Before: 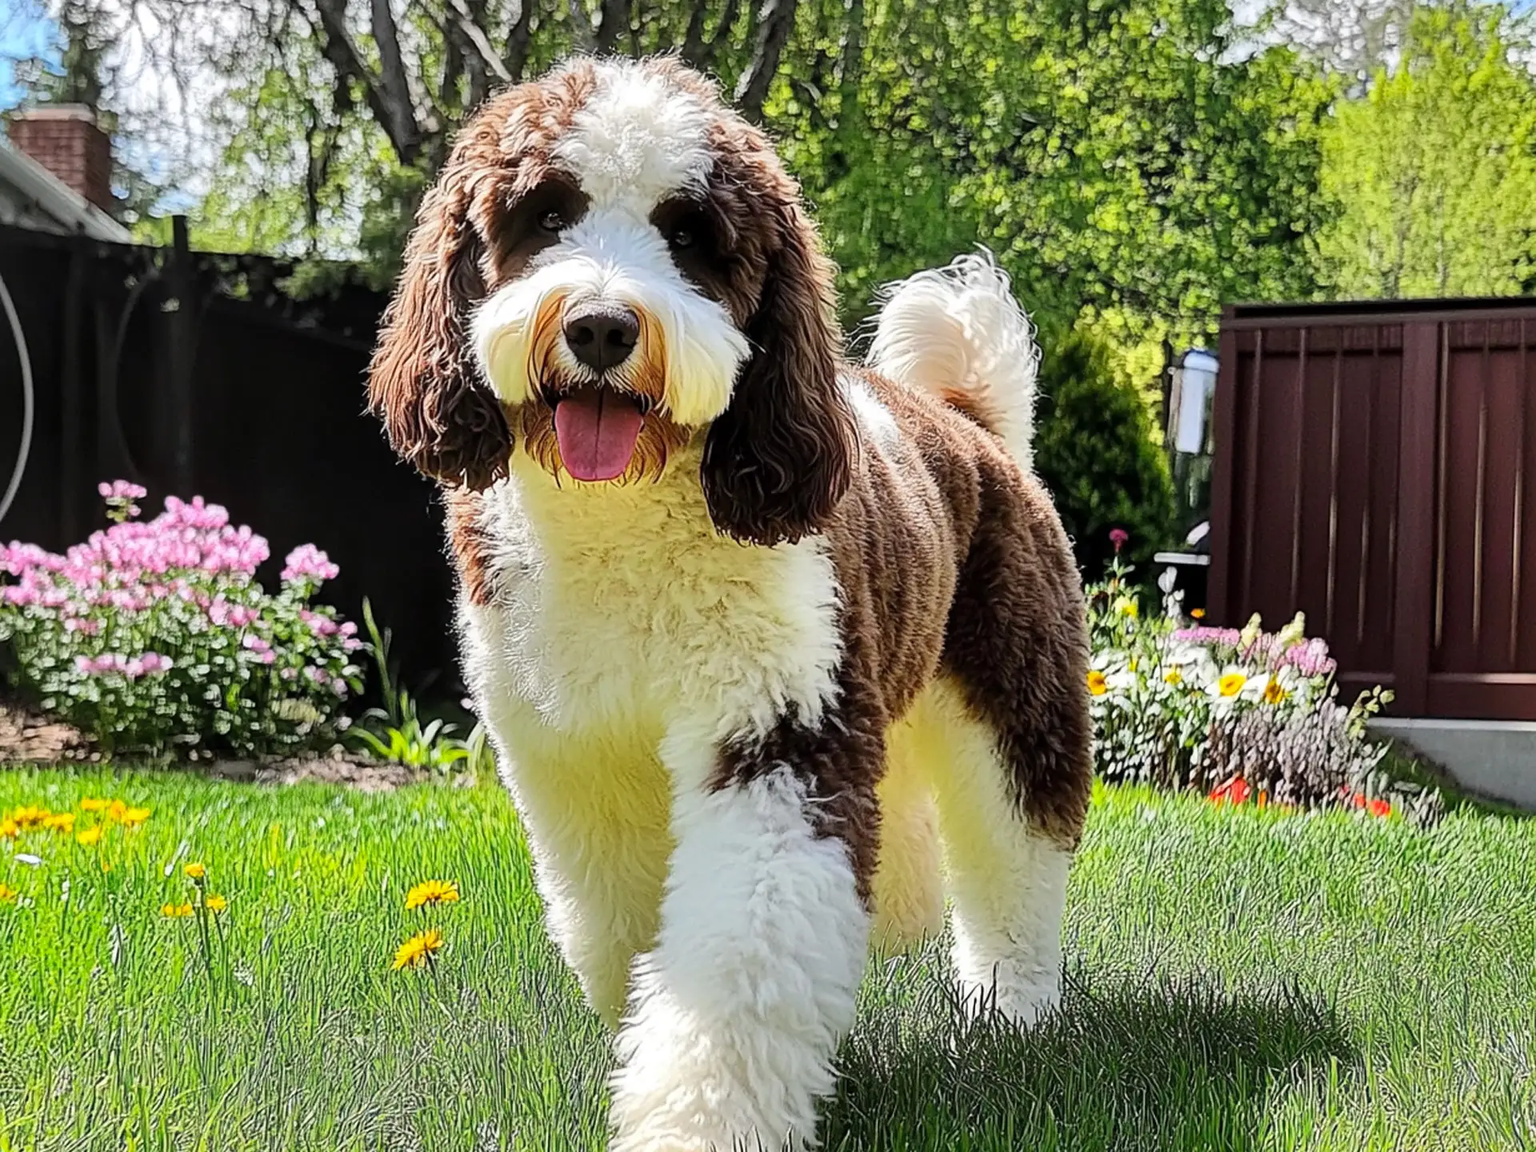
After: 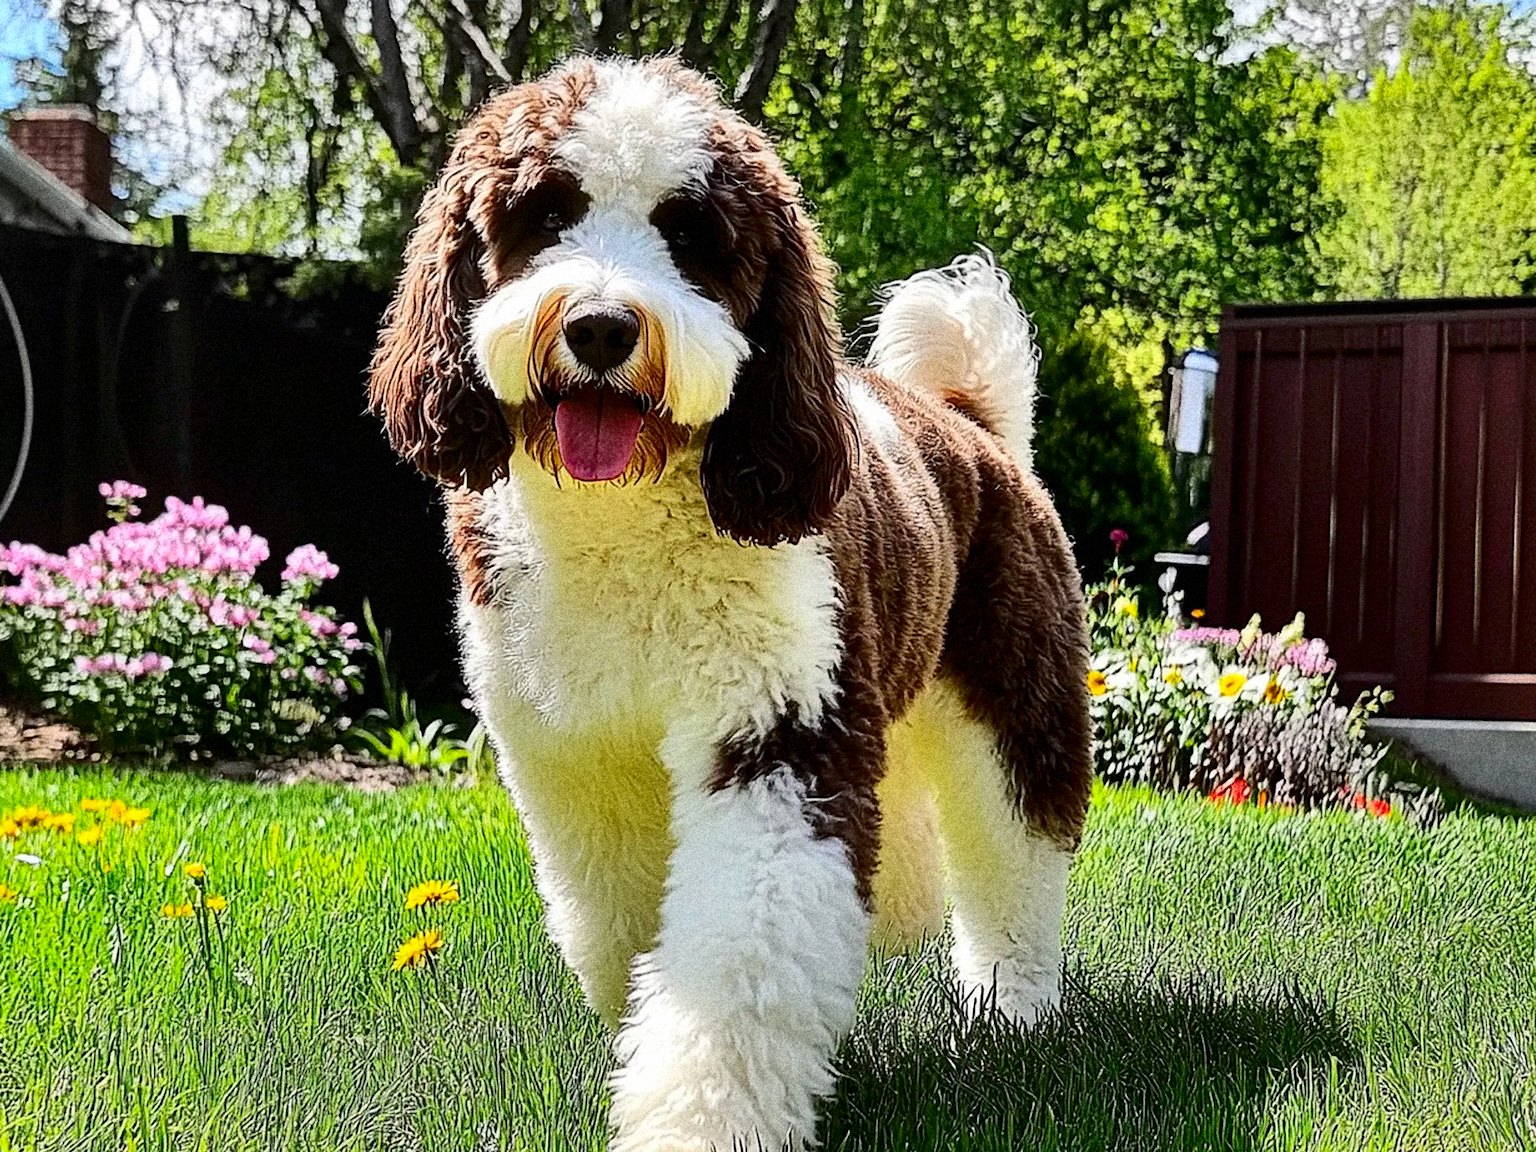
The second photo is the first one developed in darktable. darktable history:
grain: coarseness 14.49 ISO, strength 48.04%, mid-tones bias 35%
contrast brightness saturation: contrast 0.2, brightness -0.11, saturation 0.1
